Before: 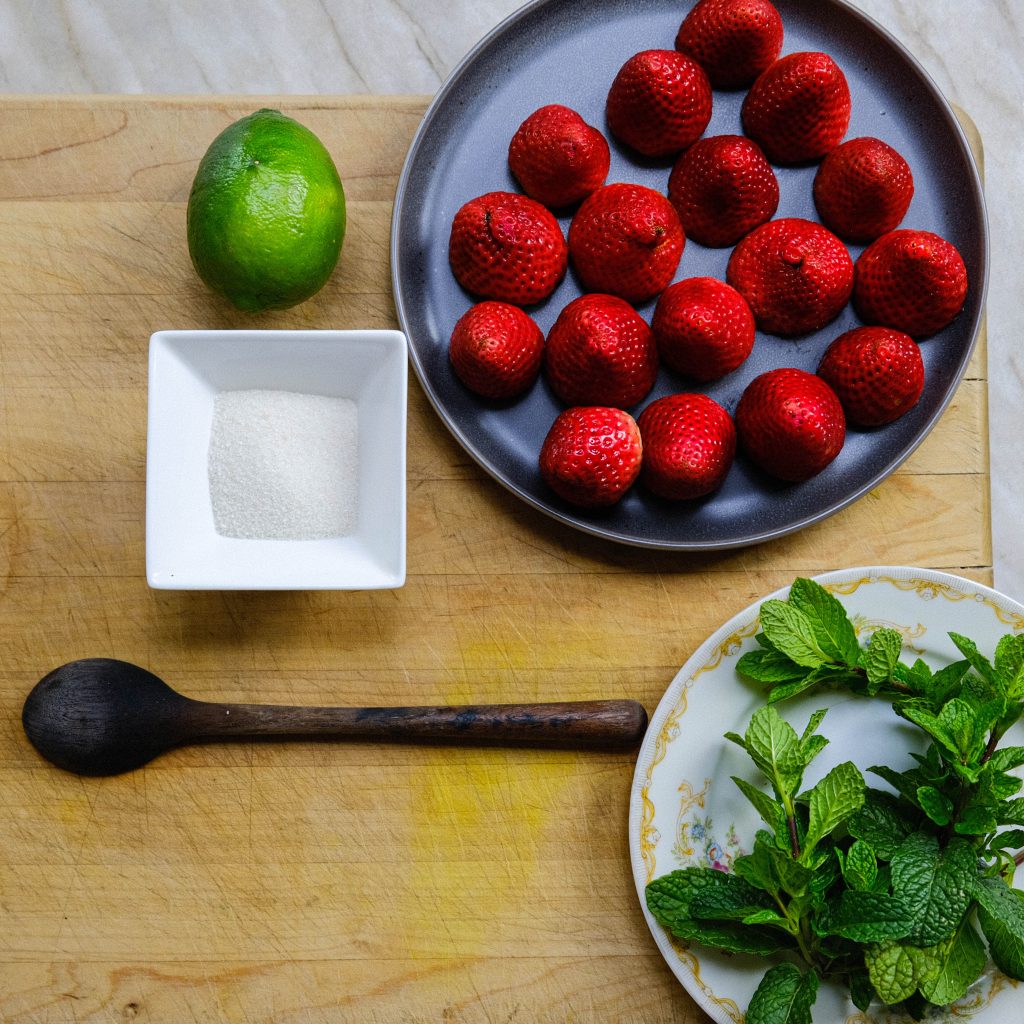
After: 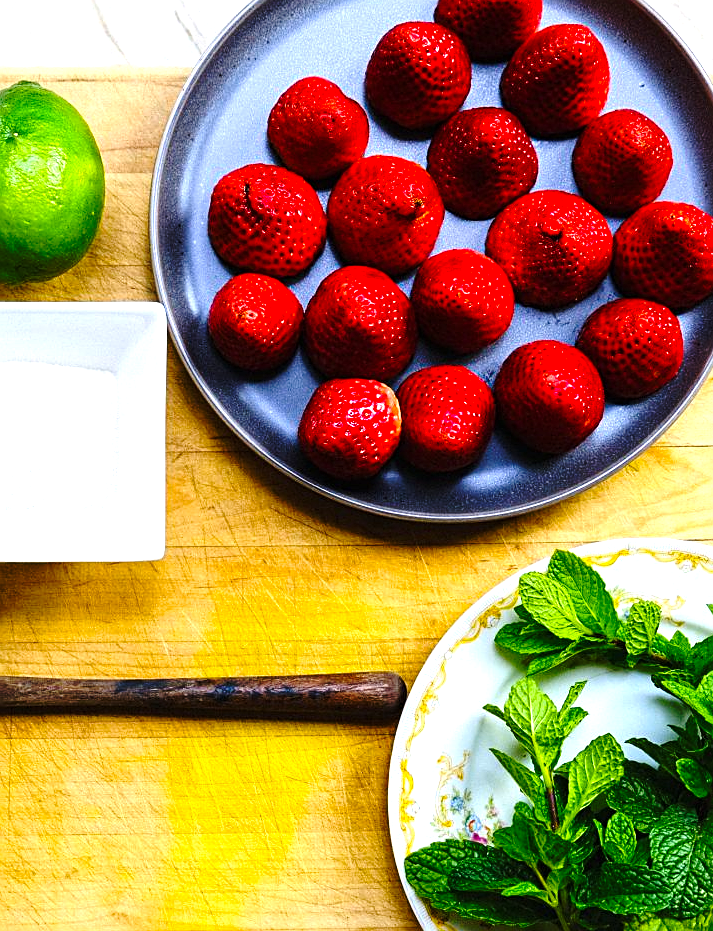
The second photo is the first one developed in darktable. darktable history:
exposure: black level correction 0, exposure 1.2 EV, compensate exposure bias true, compensate highlight preservation false
color balance rgb: perceptual saturation grading › global saturation 18.051%, global vibrance 24.99%
crop and rotate: left 23.623%, top 2.738%, right 6.66%, bottom 6.33%
sharpen: on, module defaults
base curve: curves: ch0 [(0, 0) (0.073, 0.04) (0.157, 0.139) (0.492, 0.492) (0.758, 0.758) (1, 1)], preserve colors none
color zones: curves: ch0 [(0.25, 0.5) (0.428, 0.473) (0.75, 0.5)]; ch1 [(0.243, 0.479) (0.398, 0.452) (0.75, 0.5)]
